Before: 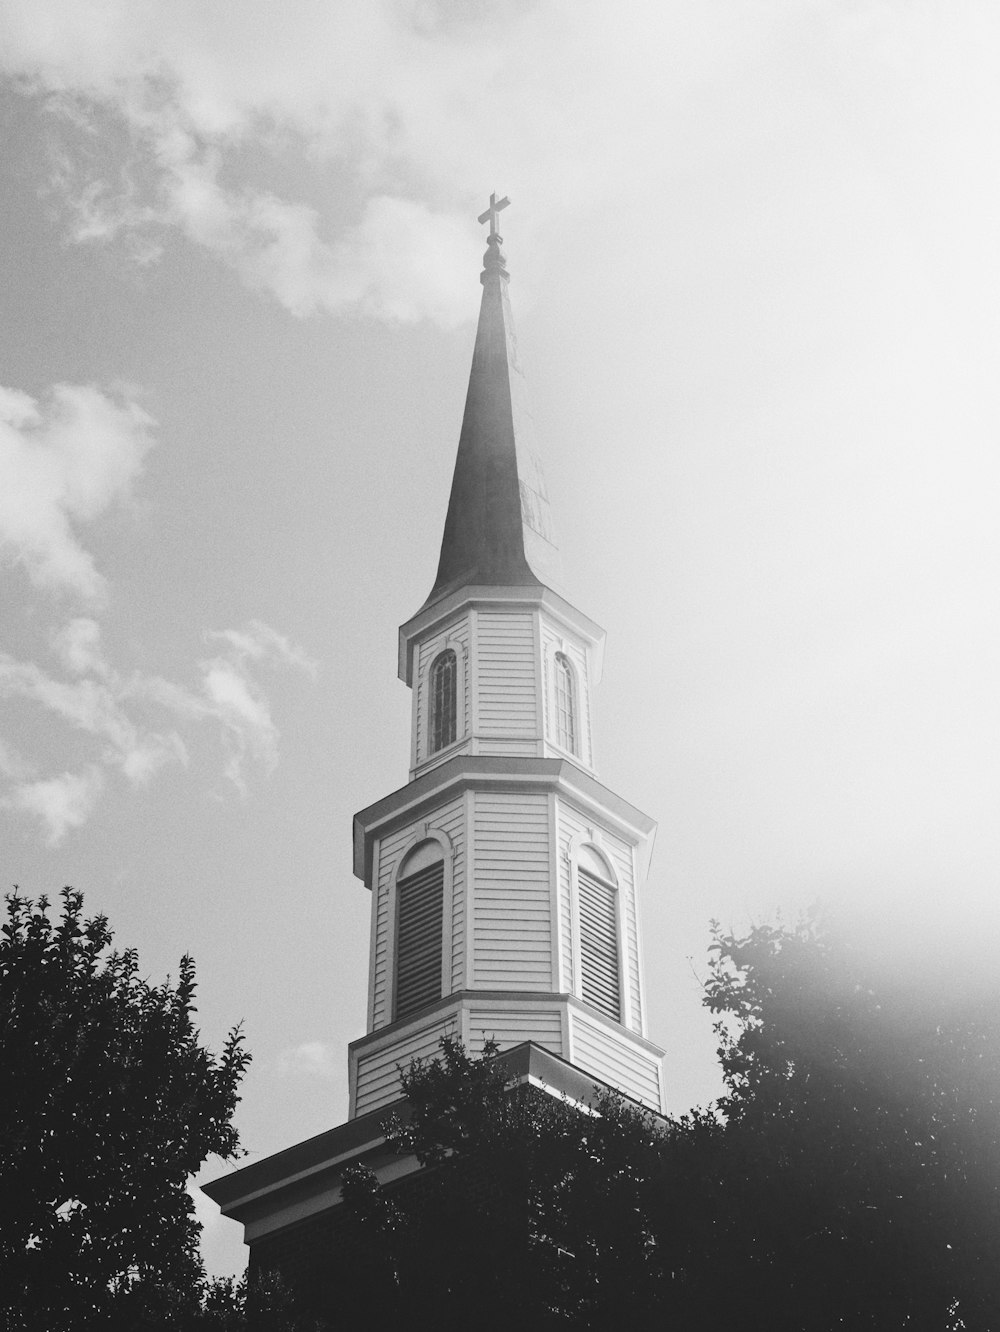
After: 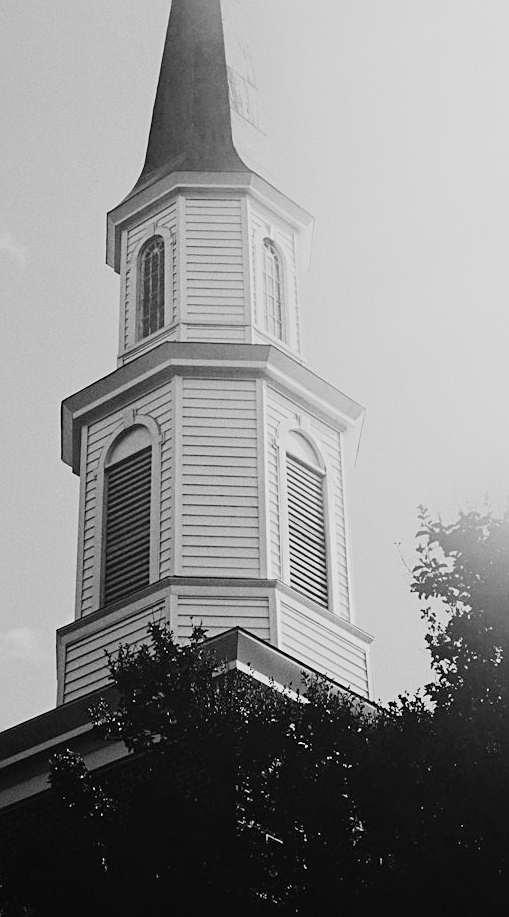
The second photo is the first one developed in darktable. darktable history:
sharpen: on, module defaults
filmic rgb: threshold 3 EV, hardness 4.17, latitude 50%, contrast 1.1, preserve chrominance max RGB, color science v6 (2022), contrast in shadows safe, contrast in highlights safe, enable highlight reconstruction true
crop and rotate: left 29.237%, top 31.152%, right 19.807%
